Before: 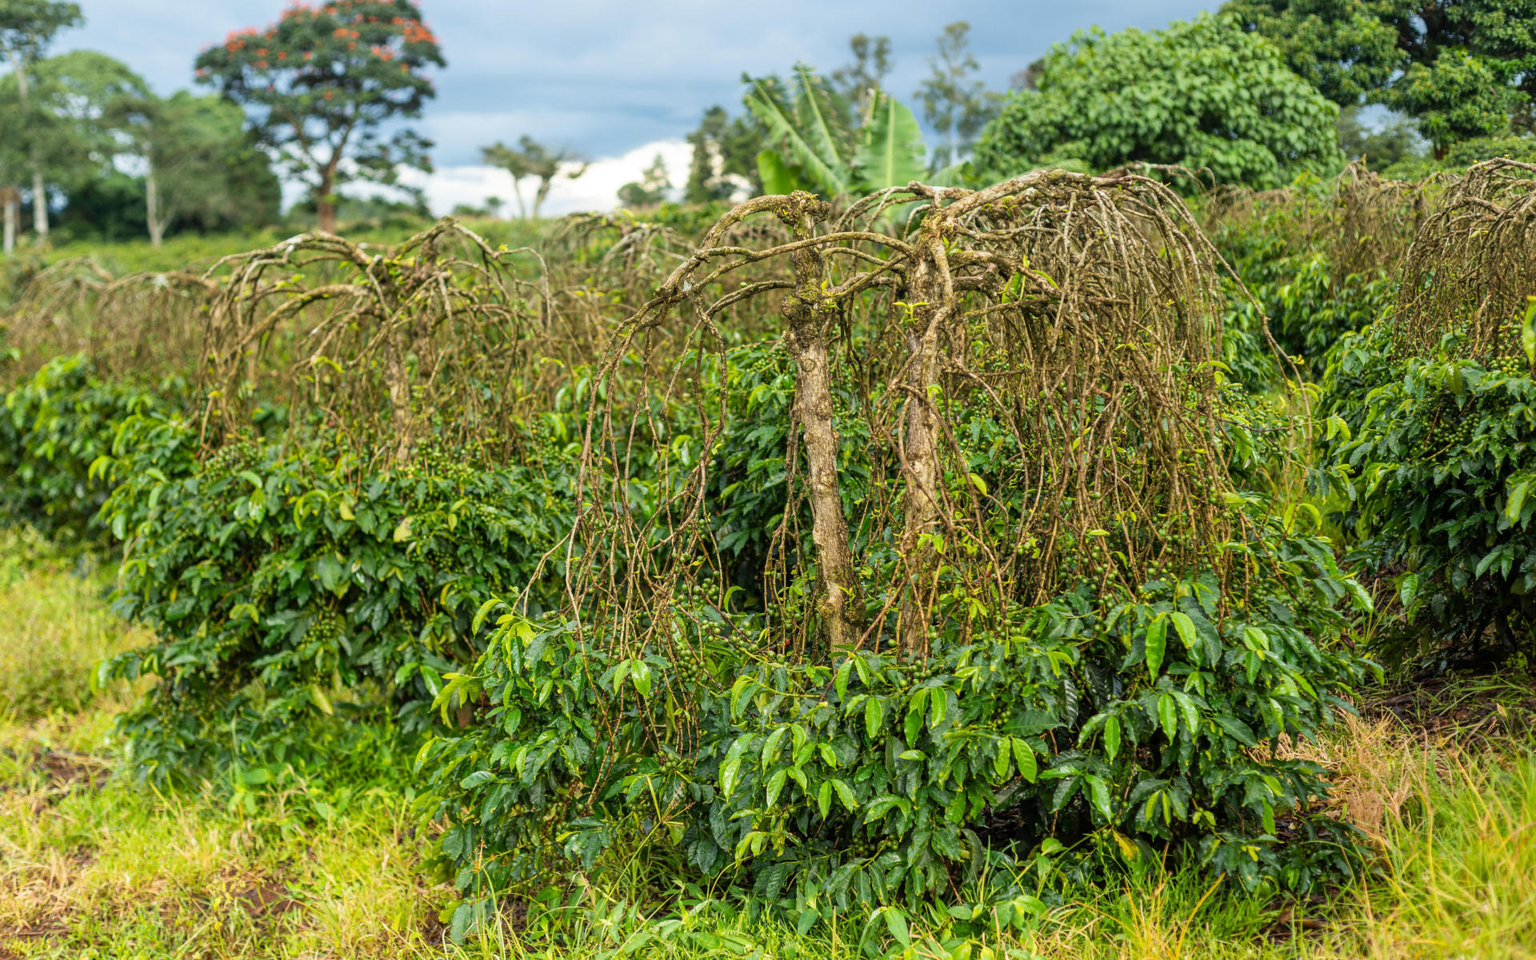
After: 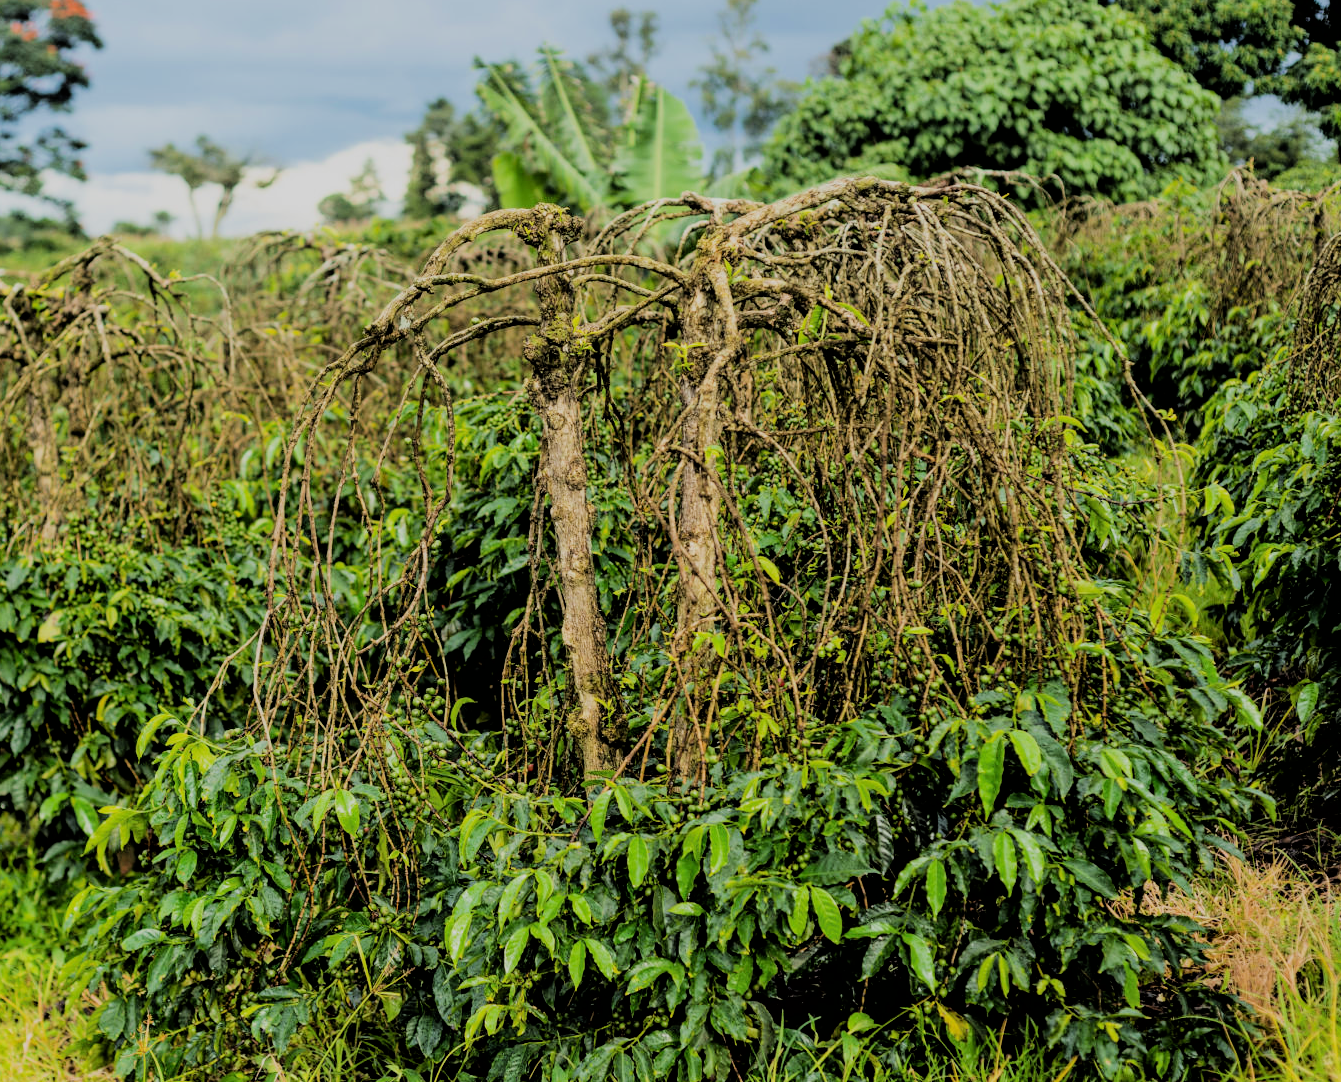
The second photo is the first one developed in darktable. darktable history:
crop and rotate: left 23.66%, top 2.984%, right 6.449%, bottom 6.766%
filmic rgb: black relative exposure -3.13 EV, white relative exposure 7.02 EV, hardness 1.49, contrast 1.353
